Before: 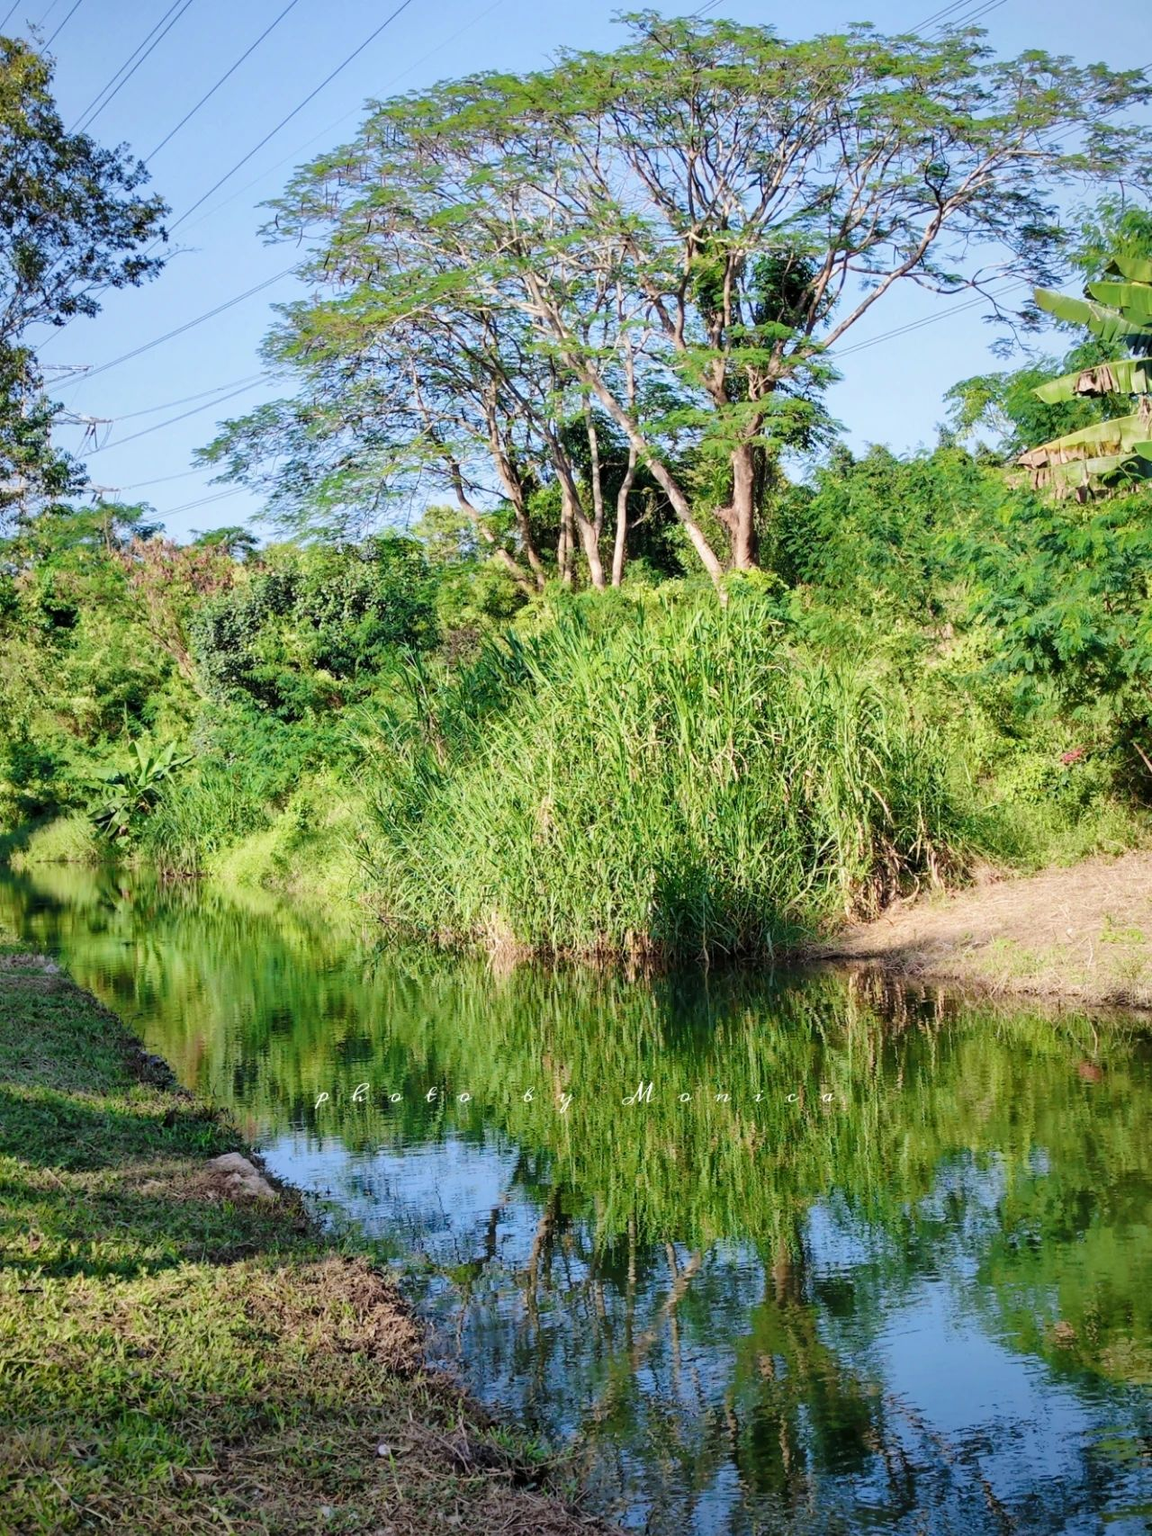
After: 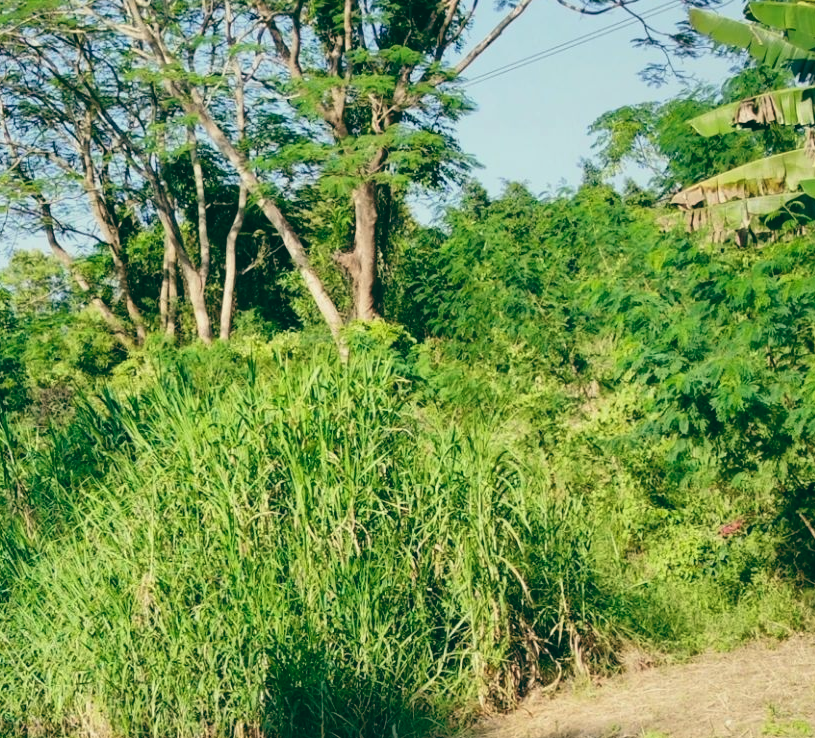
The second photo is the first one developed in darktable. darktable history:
crop: left 36.005%, top 18.293%, right 0.31%, bottom 38.444%
color balance: lift [1.005, 0.99, 1.007, 1.01], gamma [1, 1.034, 1.032, 0.966], gain [0.873, 1.055, 1.067, 0.933]
contrast brightness saturation: contrast 0.08, saturation 0.02
